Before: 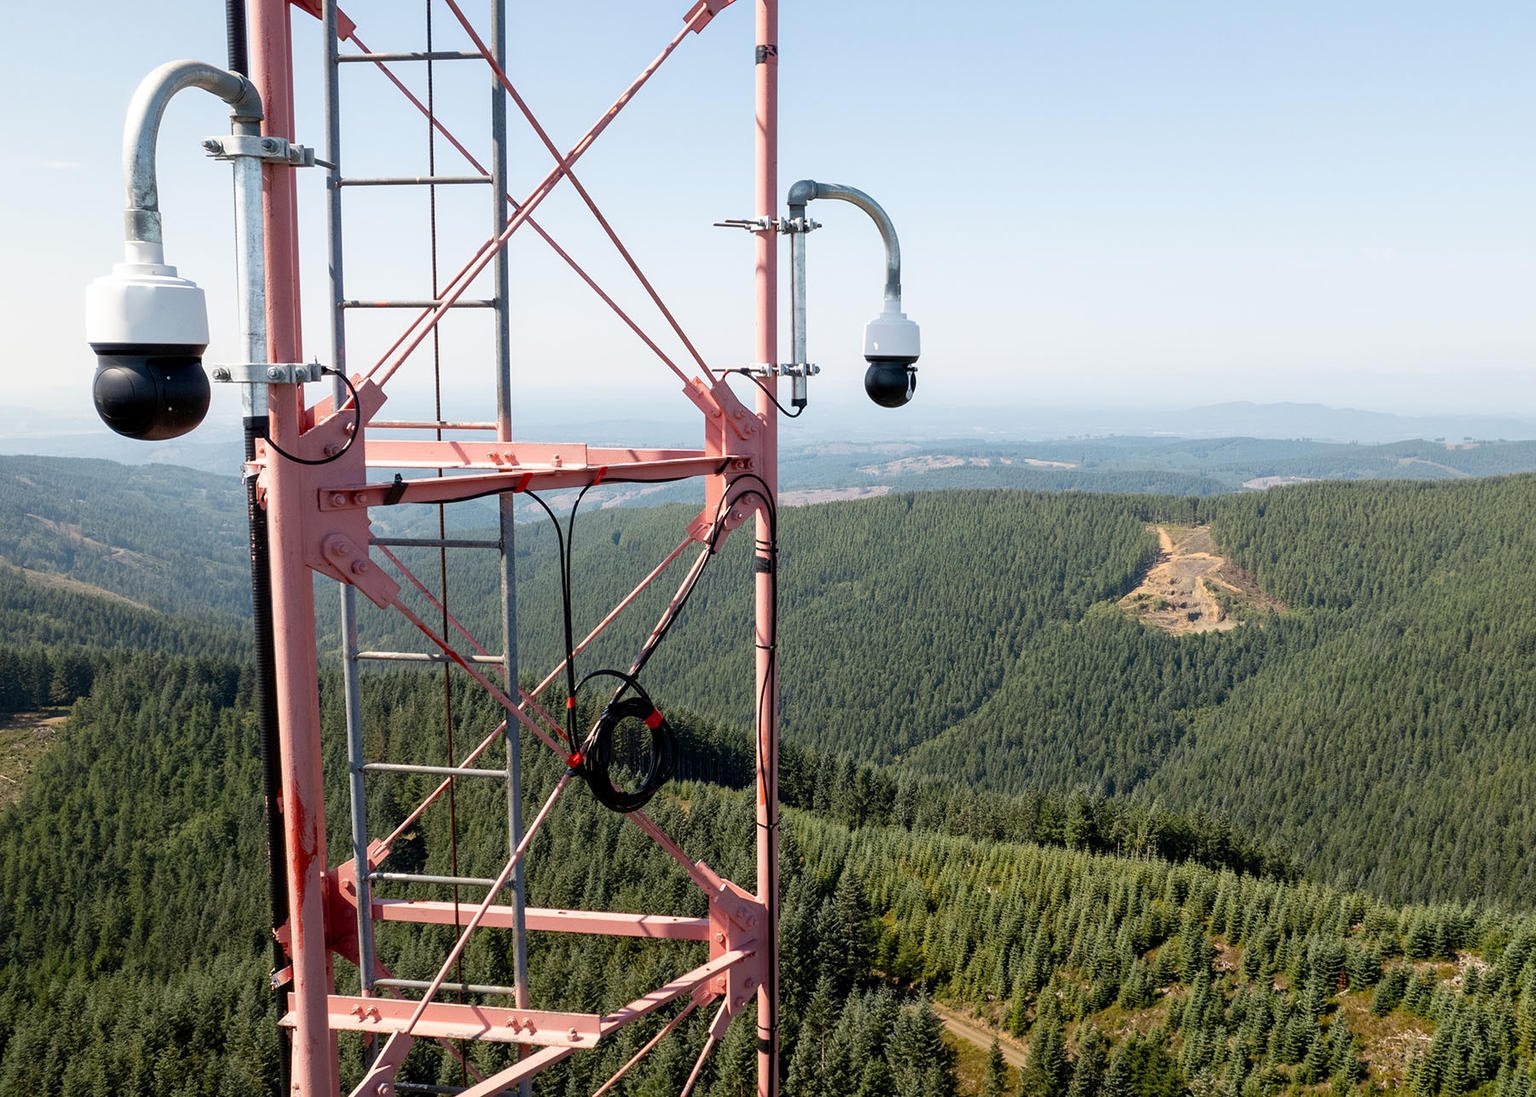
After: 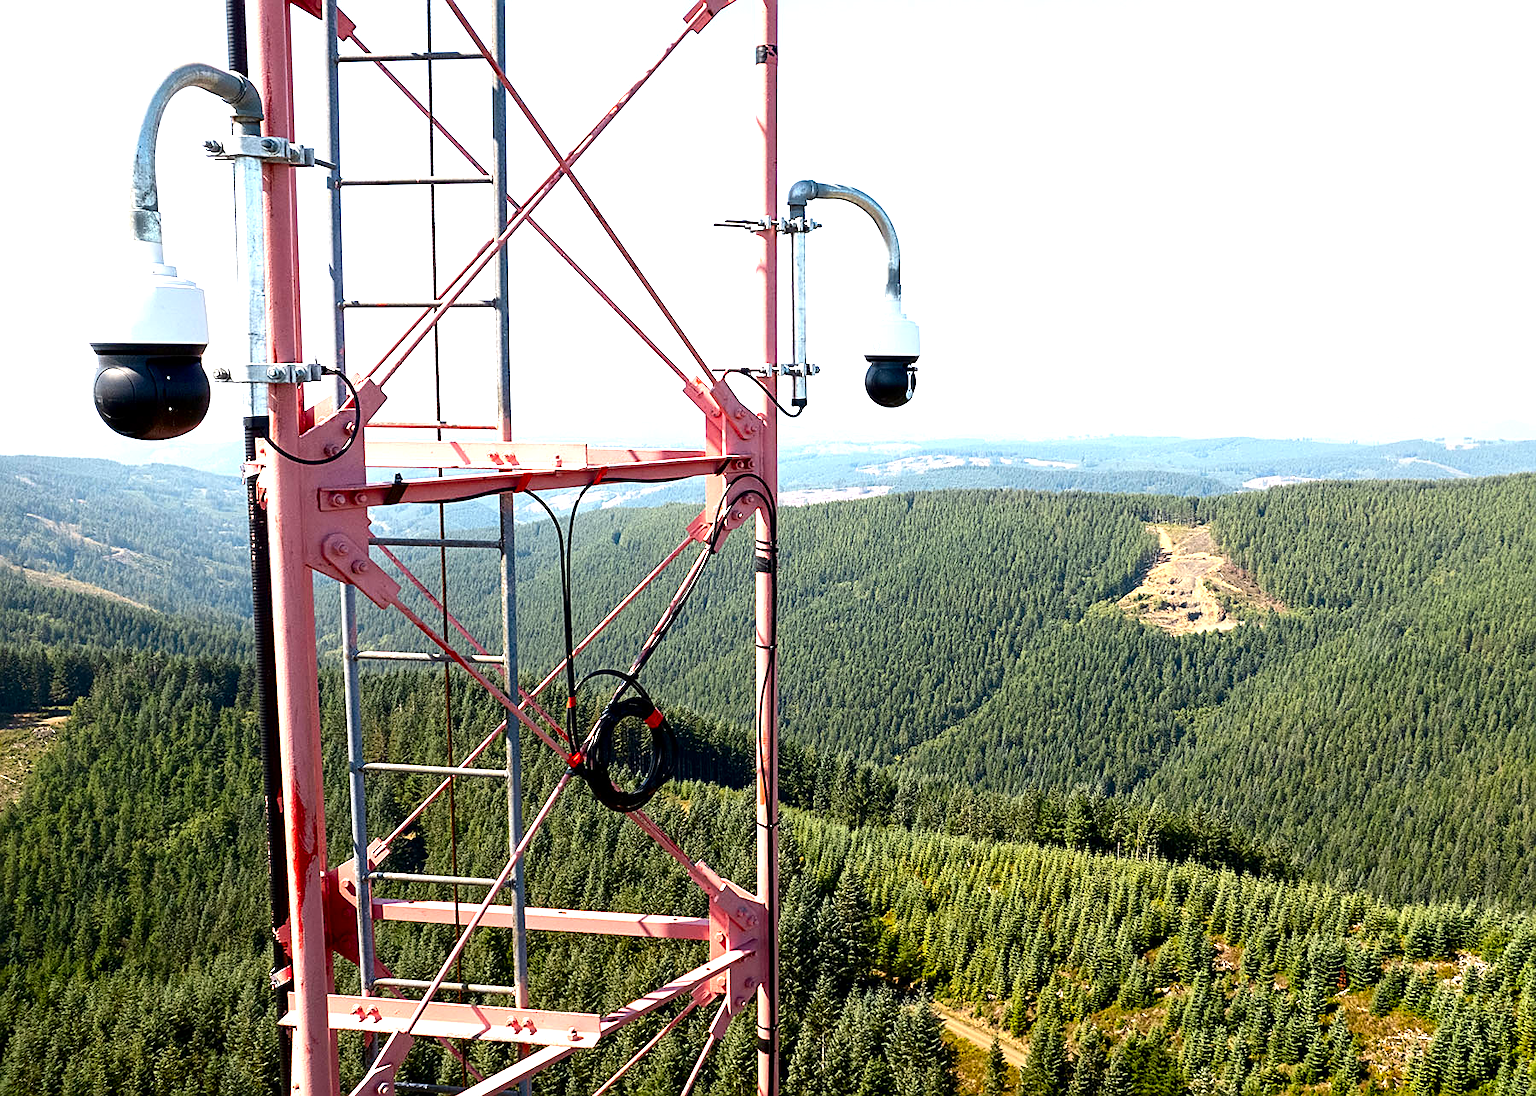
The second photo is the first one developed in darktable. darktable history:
sharpen: on, module defaults
contrast brightness saturation: contrast 0.12, brightness -0.124, saturation 0.202
exposure: black level correction 0.001, exposure 1.038 EV, compensate highlight preservation false
